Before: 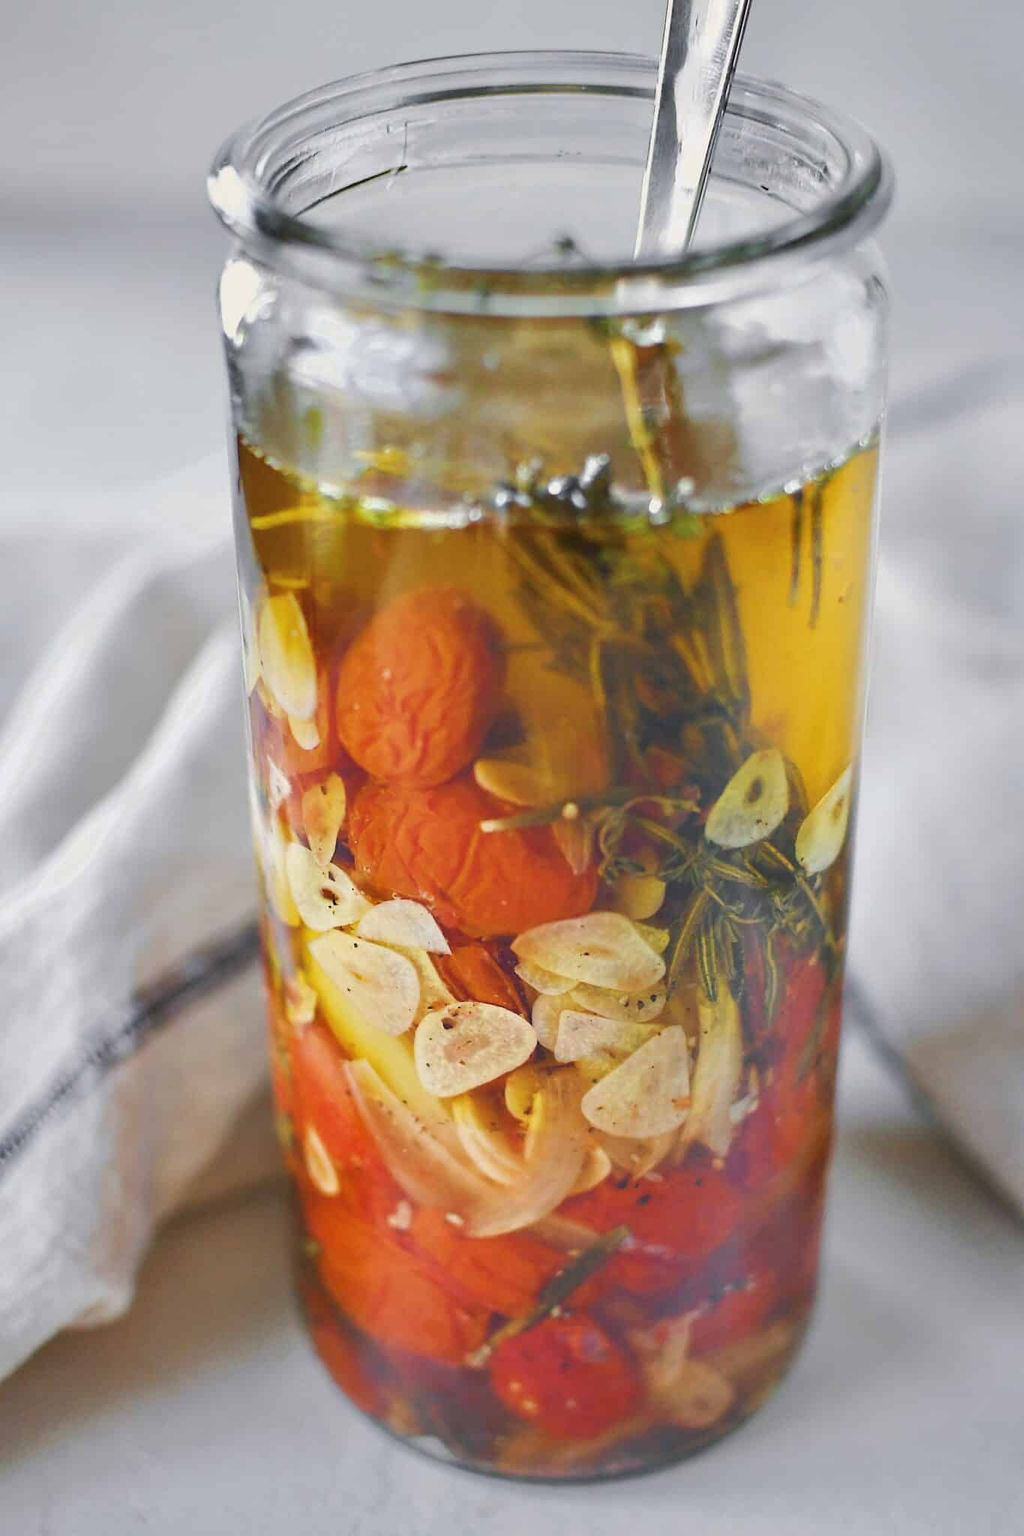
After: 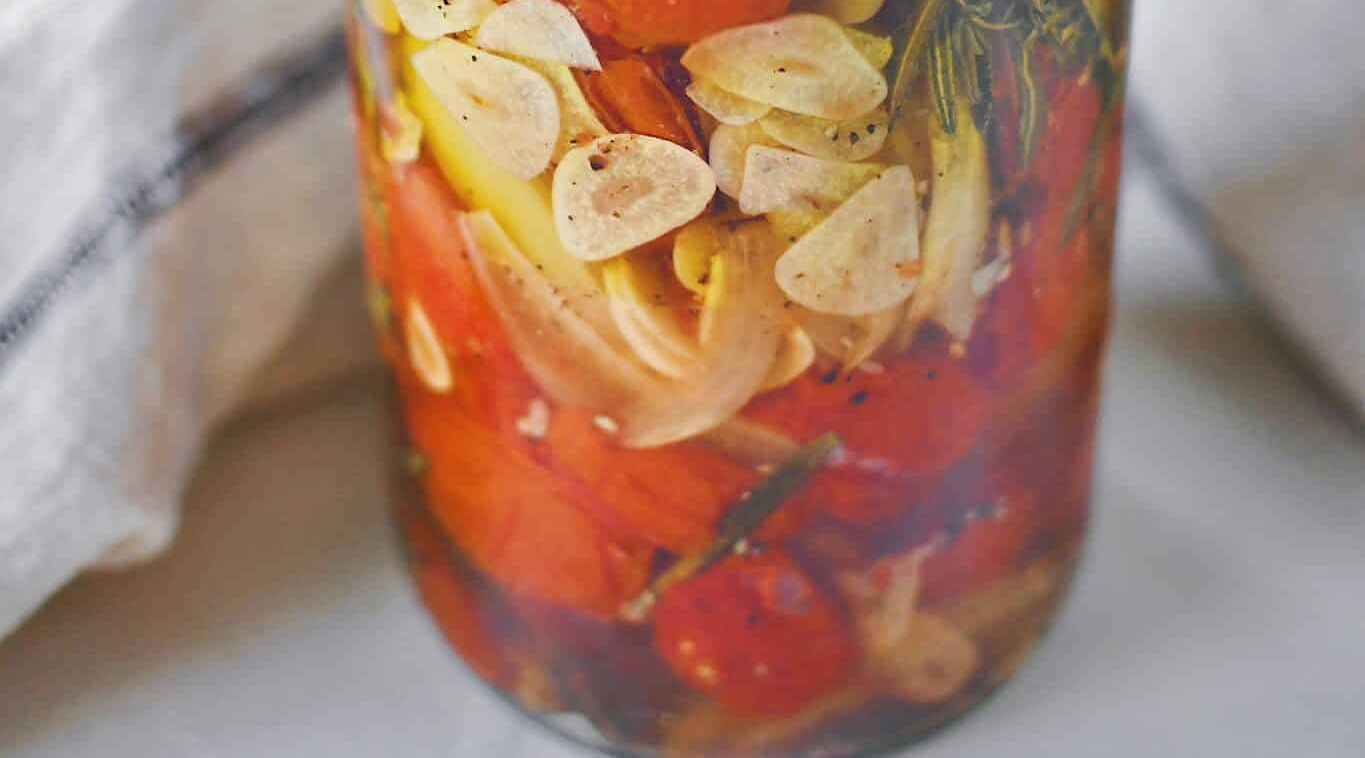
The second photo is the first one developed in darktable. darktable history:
crop and rotate: top 58.724%, bottom 4.224%
